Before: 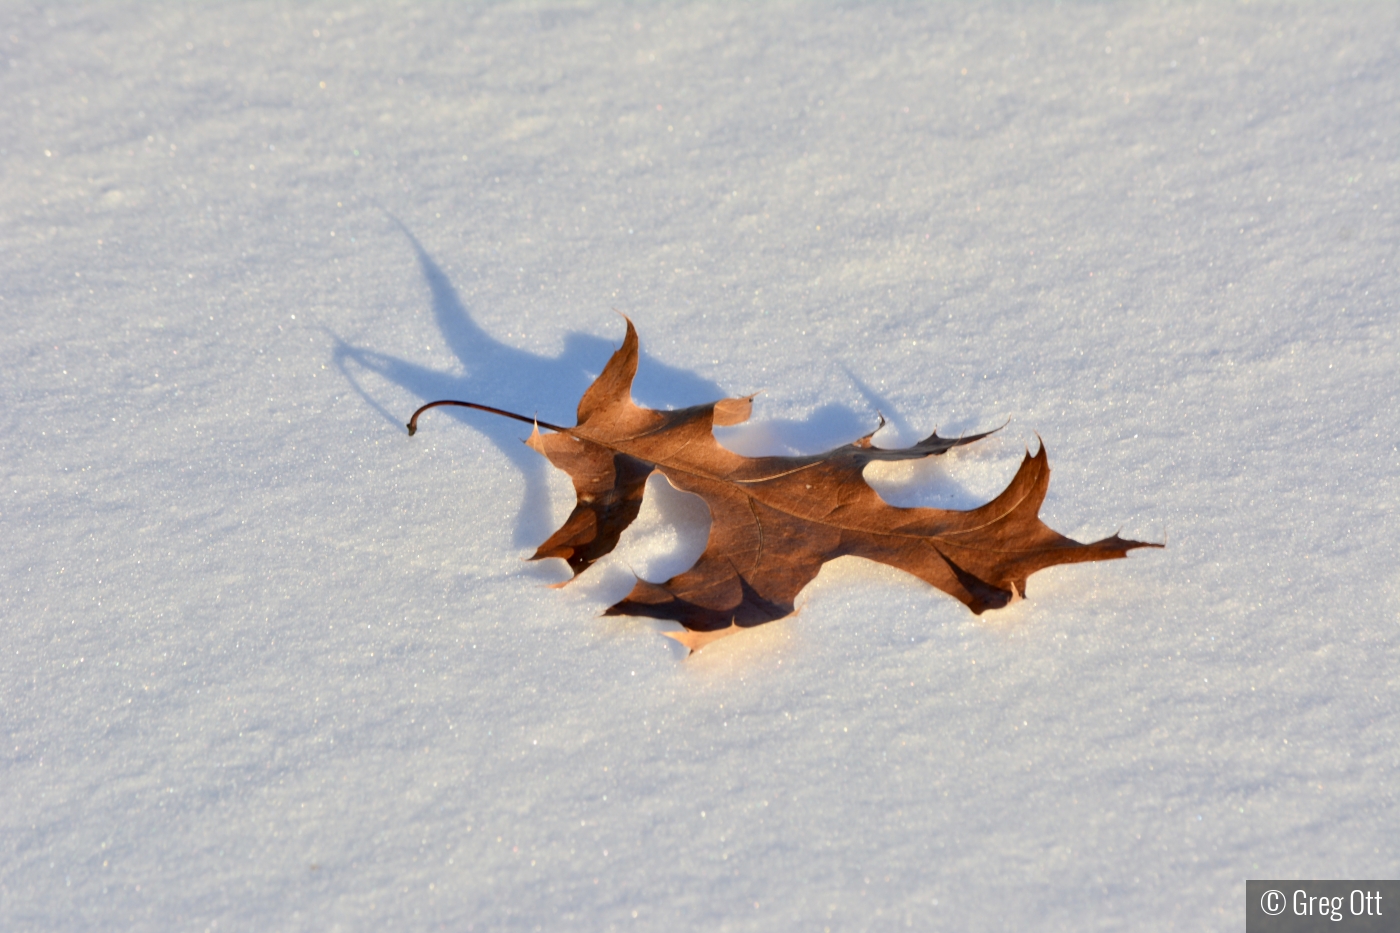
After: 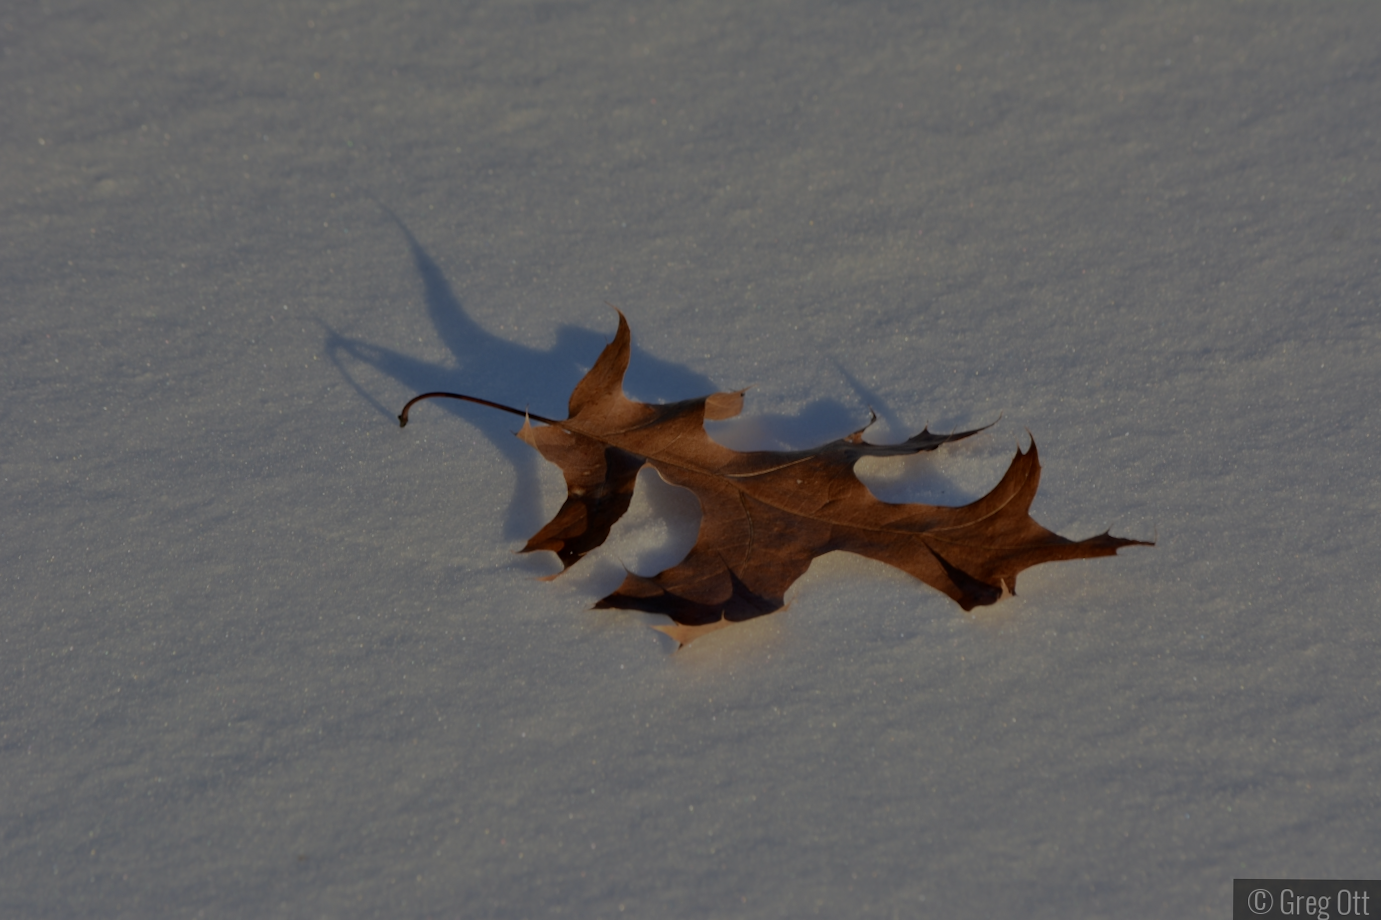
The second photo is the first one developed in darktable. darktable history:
crop and rotate: angle -0.5°
exposure: exposure -2.002 EV, compensate highlight preservation false
